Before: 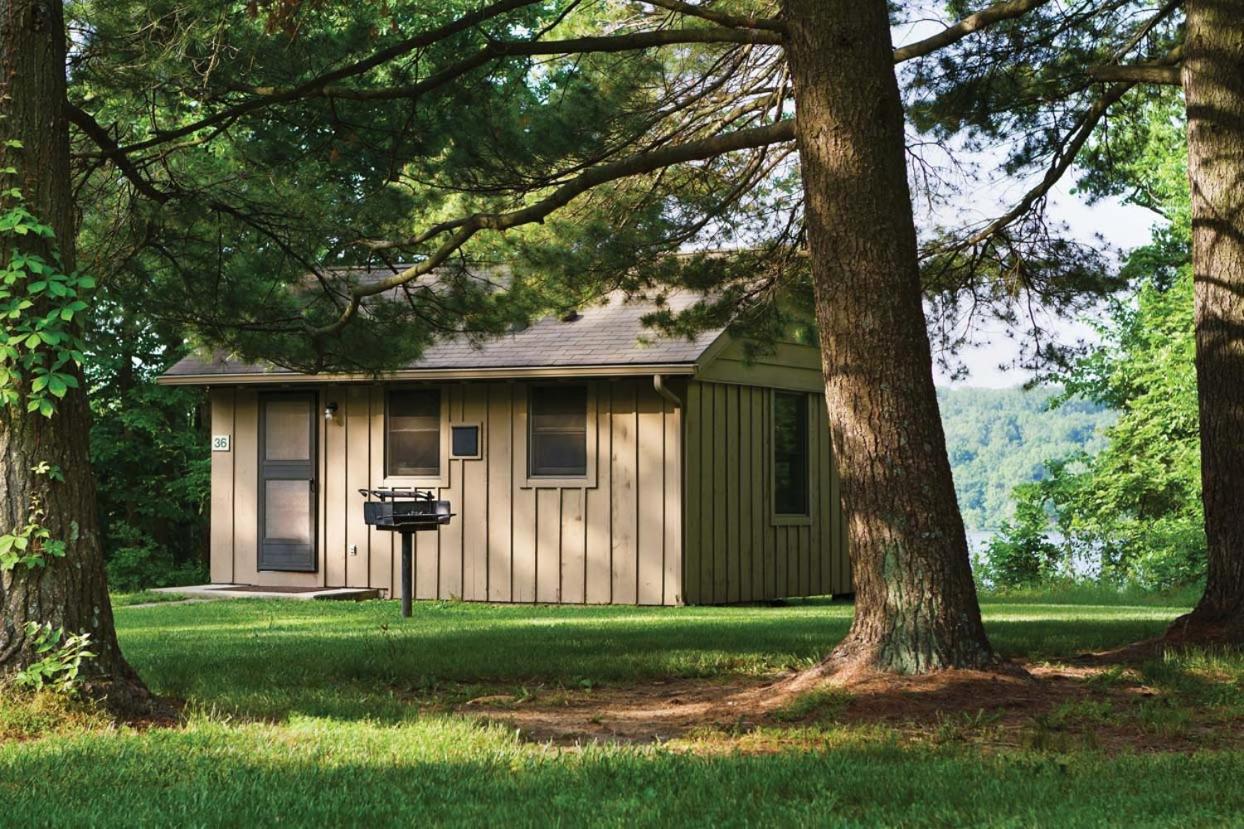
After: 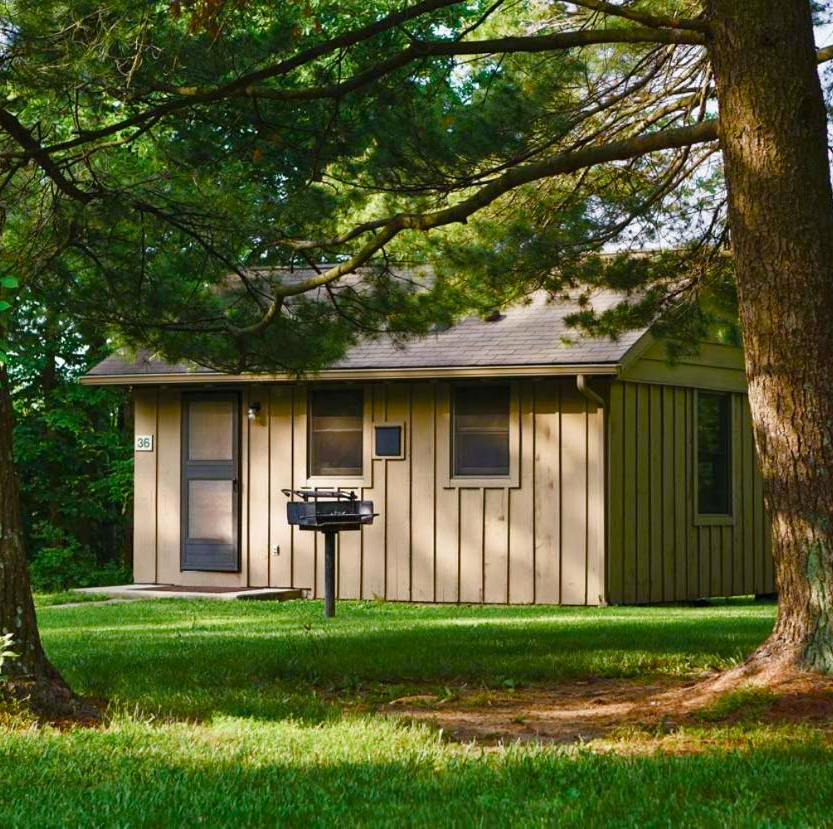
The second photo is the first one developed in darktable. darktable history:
crop and rotate: left 6.245%, right 26.771%
color balance rgb: shadows lift › chroma 3.048%, shadows lift › hue 278.4°, perceptual saturation grading › global saturation 44.002%, perceptual saturation grading › highlights -50.011%, perceptual saturation grading › shadows 30.864%
